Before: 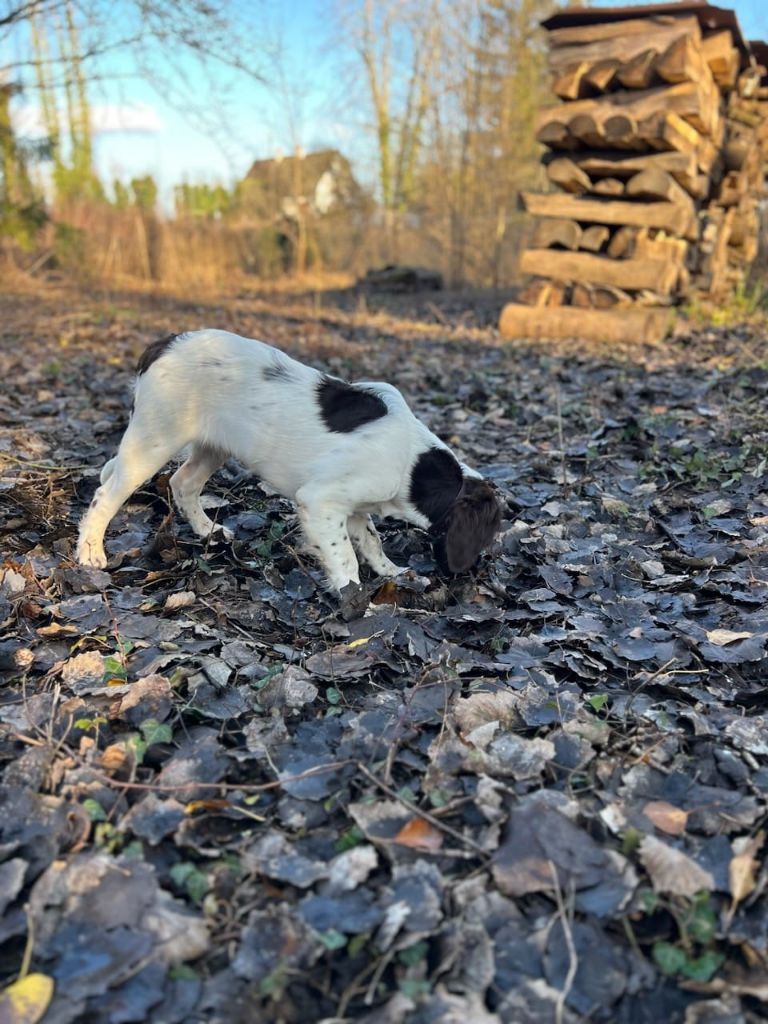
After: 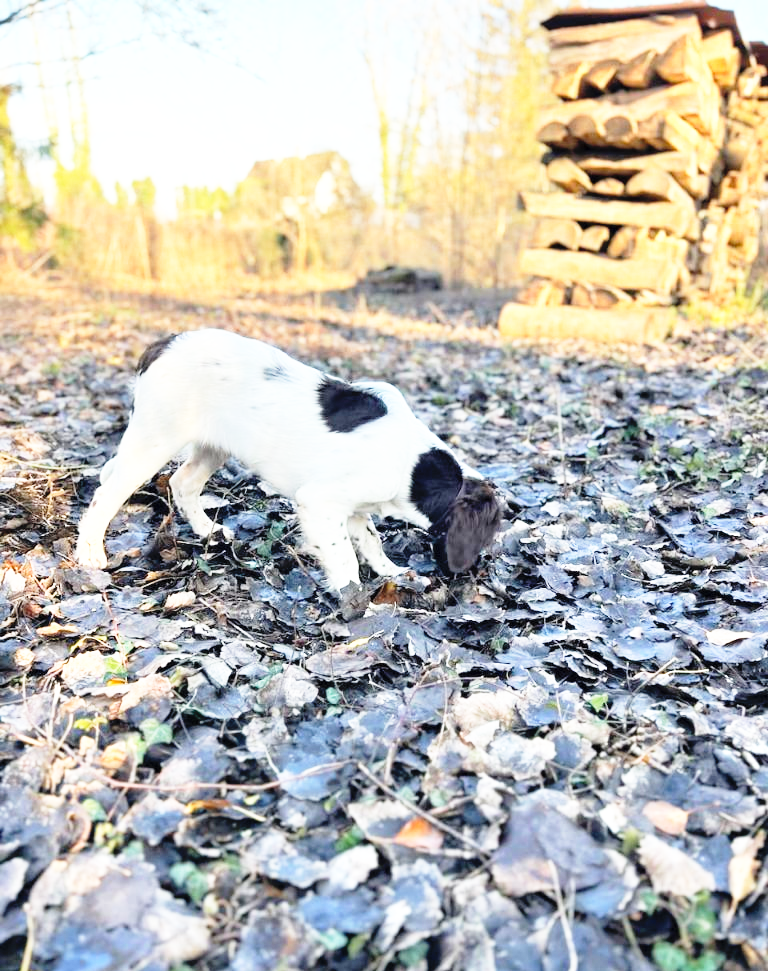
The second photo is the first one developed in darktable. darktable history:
base curve: curves: ch0 [(0, 0) (0.012, 0.01) (0.073, 0.168) (0.31, 0.711) (0.645, 0.957) (1, 1)], preserve colors none
crop and rotate: top 0%, bottom 5.097%
contrast brightness saturation: brightness 0.15
exposure: exposure 0.485 EV, compensate highlight preservation false
shadows and highlights: shadows 4.1, highlights -17.6, soften with gaussian
